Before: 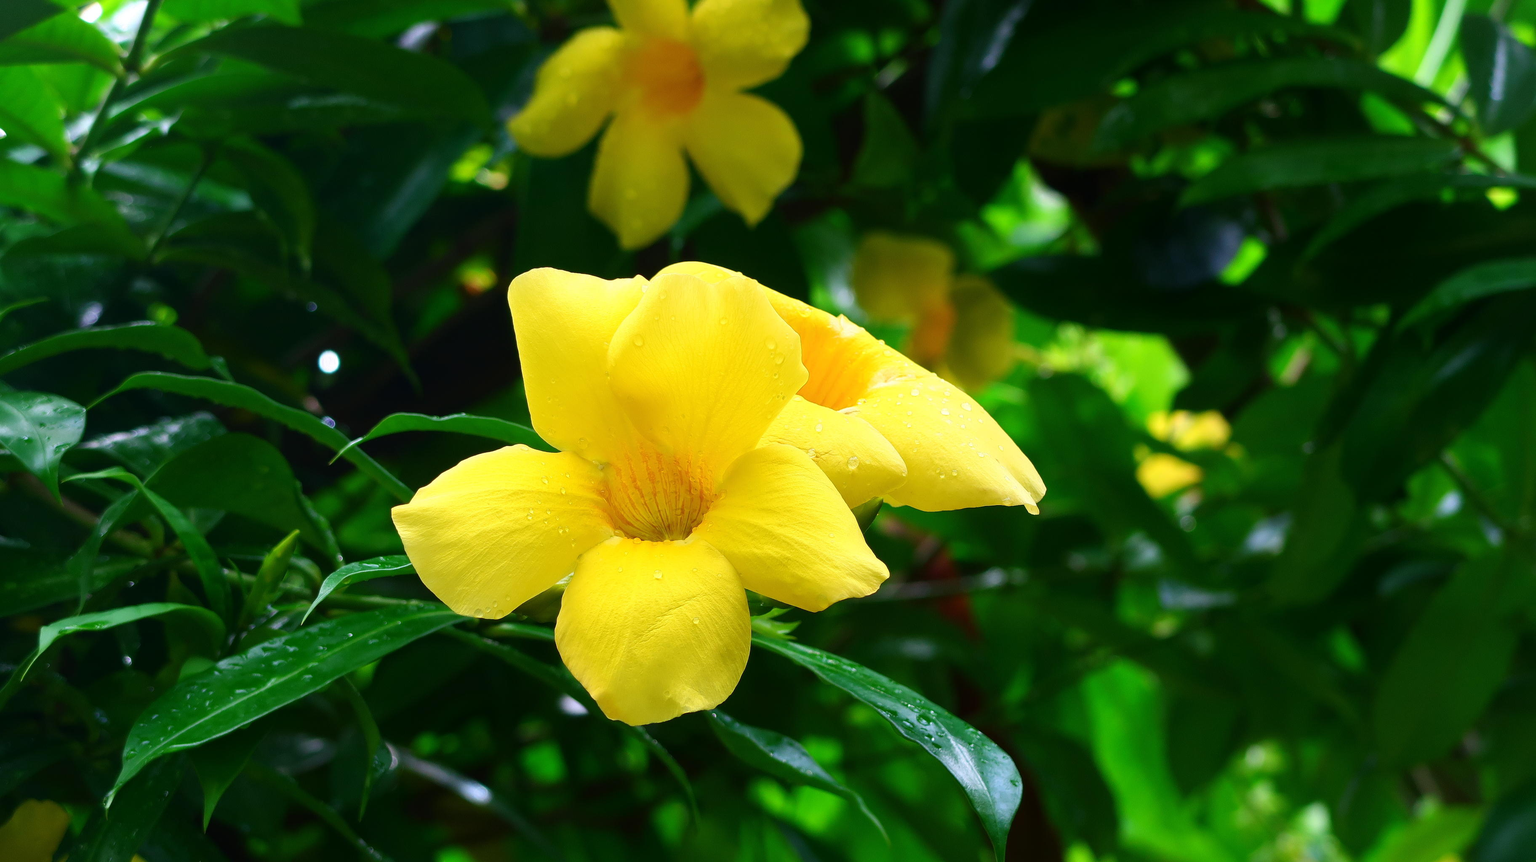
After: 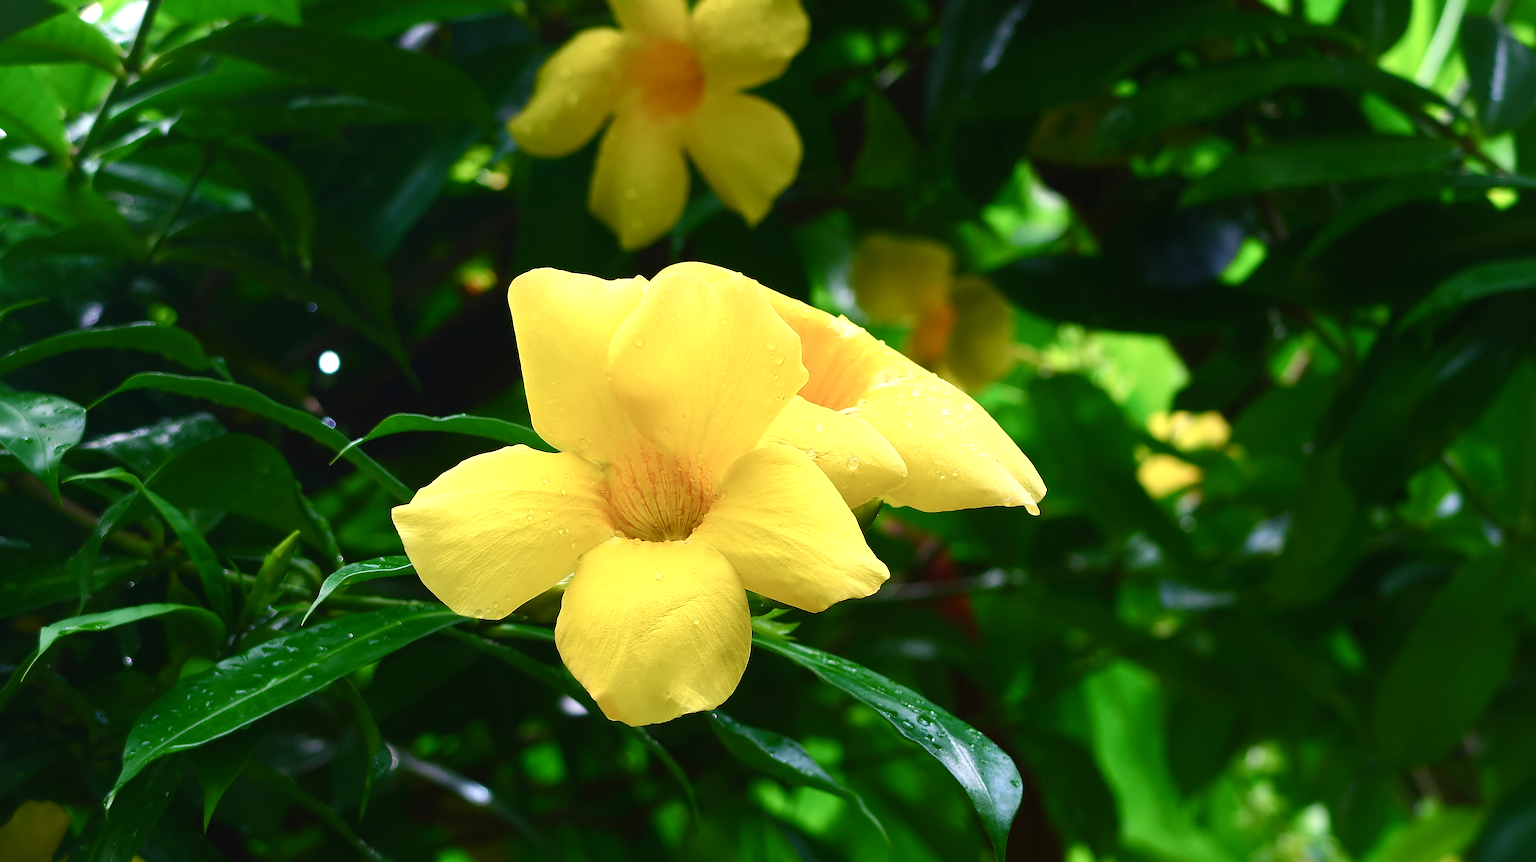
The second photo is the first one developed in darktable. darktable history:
sharpen: radius 1.559, amount 0.373, threshold 1.271
color balance rgb: shadows lift › chroma 1%, shadows lift › hue 28.8°, power › hue 60°, highlights gain › chroma 1%, highlights gain › hue 60°, global offset › luminance 0.25%, perceptual saturation grading › highlights -20%, perceptual saturation grading › shadows 20%, perceptual brilliance grading › highlights 5%, perceptual brilliance grading › shadows -10%, global vibrance 19.67%
